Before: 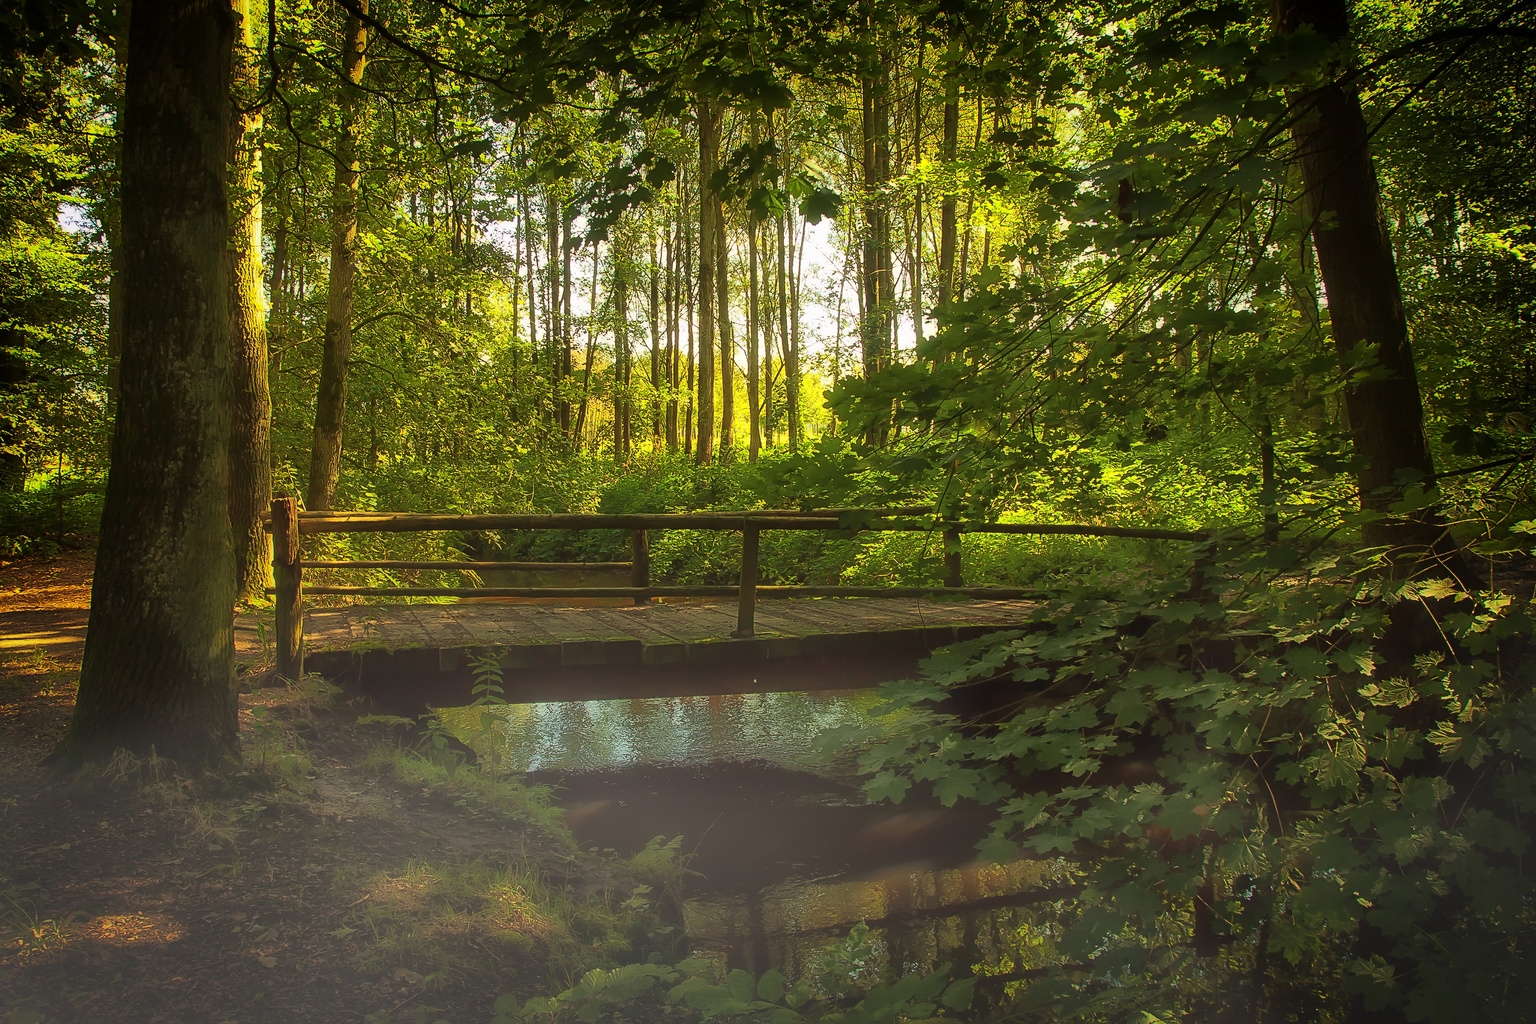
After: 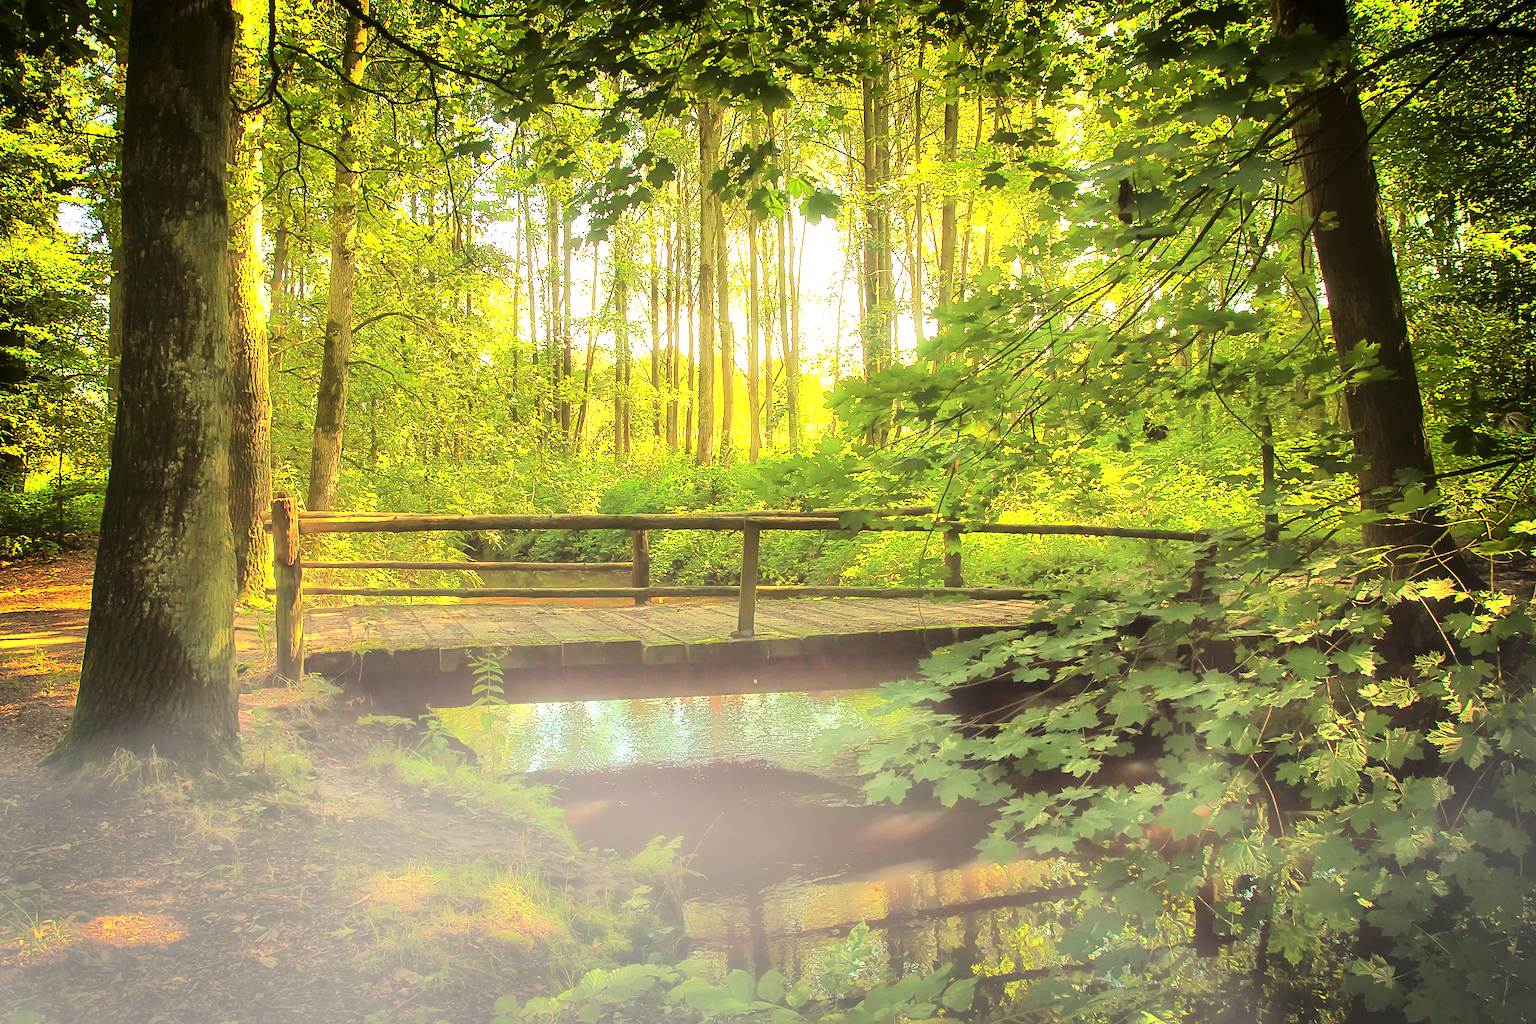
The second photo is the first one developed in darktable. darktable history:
tone equalizer: -7 EV 0.141 EV, -6 EV 0.617 EV, -5 EV 1.16 EV, -4 EV 1.34 EV, -3 EV 1.14 EV, -2 EV 0.6 EV, -1 EV 0.151 EV, edges refinement/feathering 500, mask exposure compensation -1.57 EV, preserve details no
exposure: black level correction 0, exposure 1.2 EV, compensate exposure bias true, compensate highlight preservation false
